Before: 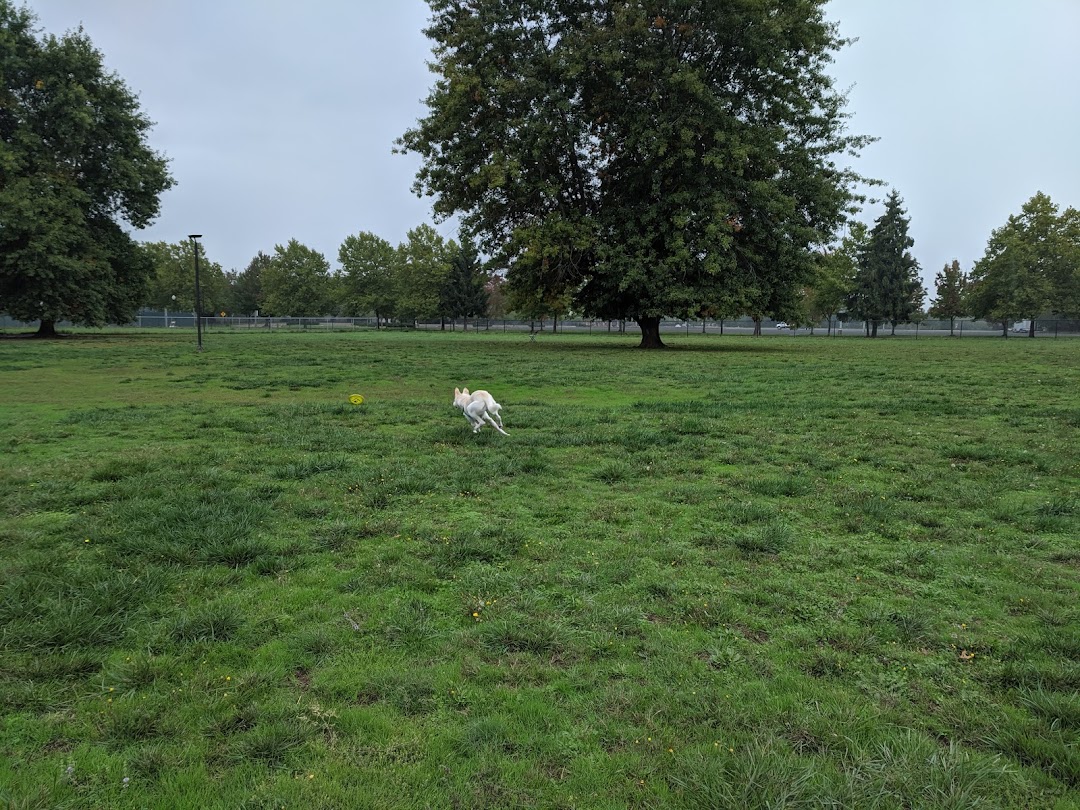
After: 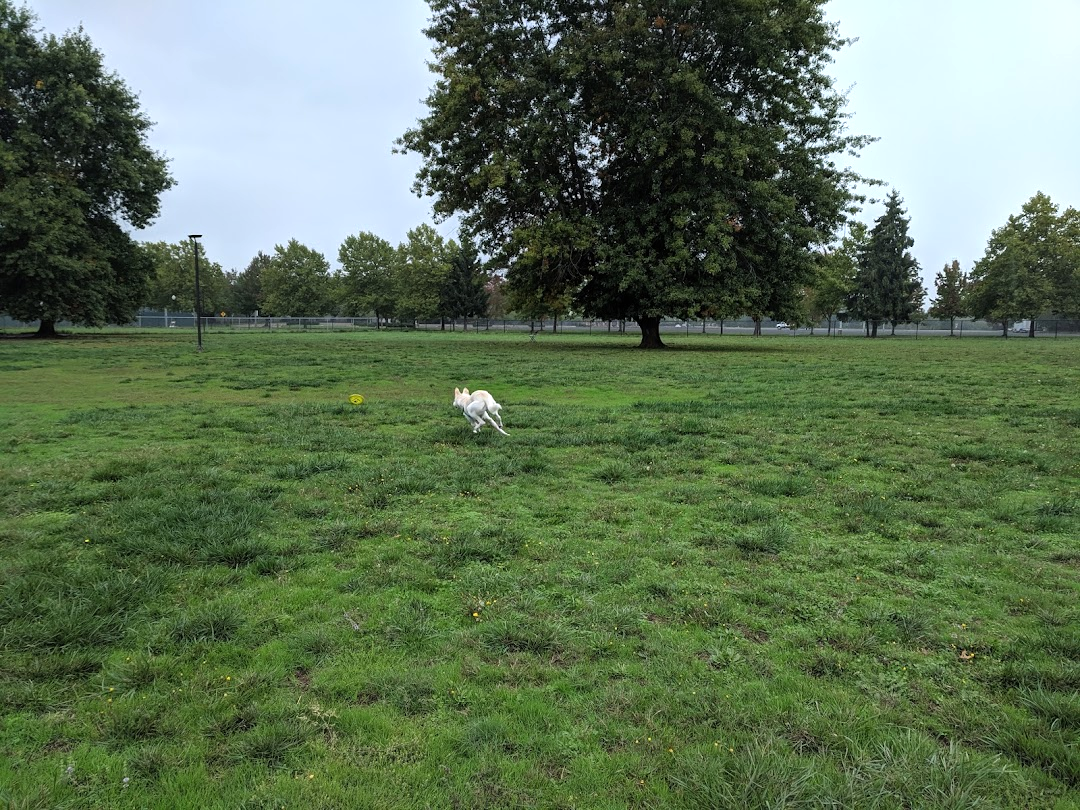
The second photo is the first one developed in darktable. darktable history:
tone equalizer: -8 EV -0.436 EV, -7 EV -0.358 EV, -6 EV -0.318 EV, -5 EV -0.19 EV, -3 EV 0.225 EV, -2 EV 0.316 EV, -1 EV 0.39 EV, +0 EV 0.404 EV
